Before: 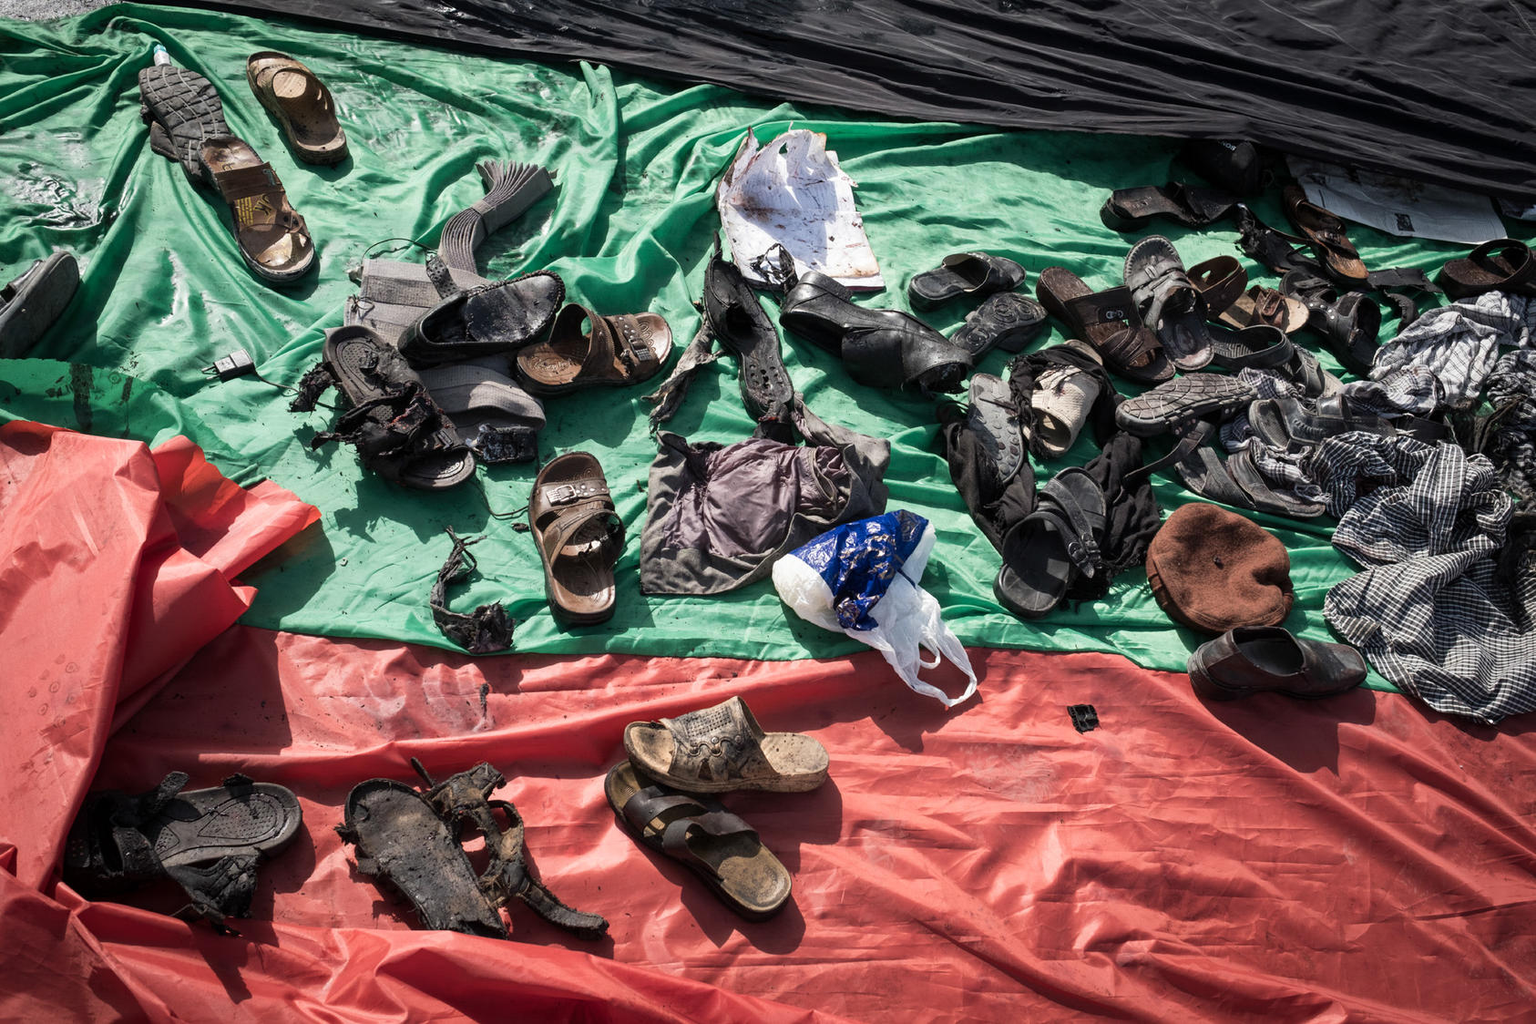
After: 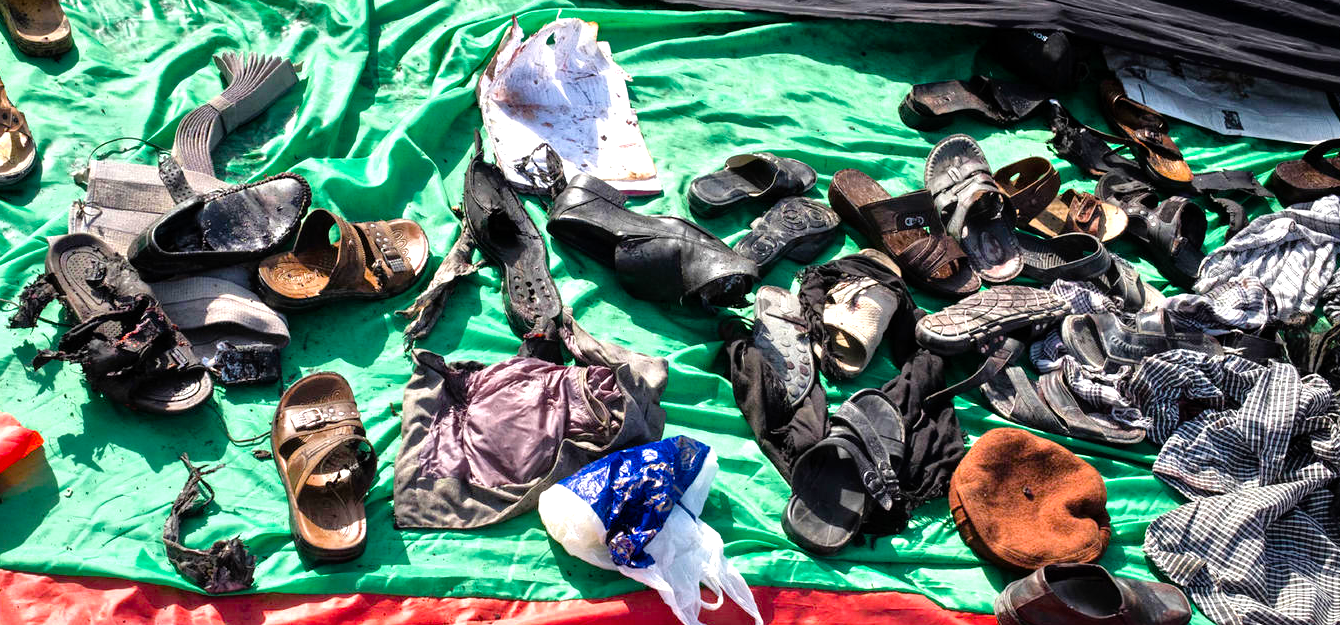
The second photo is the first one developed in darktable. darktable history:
color balance rgb: linear chroma grading › global chroma 9%, perceptual saturation grading › global saturation 36%, perceptual saturation grading › shadows 35%, perceptual brilliance grading › global brilliance 15%, perceptual brilliance grading › shadows -35%, global vibrance 15%
crop: left 18.38%, top 11.092%, right 2.134%, bottom 33.217%
tone equalizer: -7 EV 0.15 EV, -6 EV 0.6 EV, -5 EV 1.15 EV, -4 EV 1.33 EV, -3 EV 1.15 EV, -2 EV 0.6 EV, -1 EV 0.15 EV, mask exposure compensation -0.5 EV
